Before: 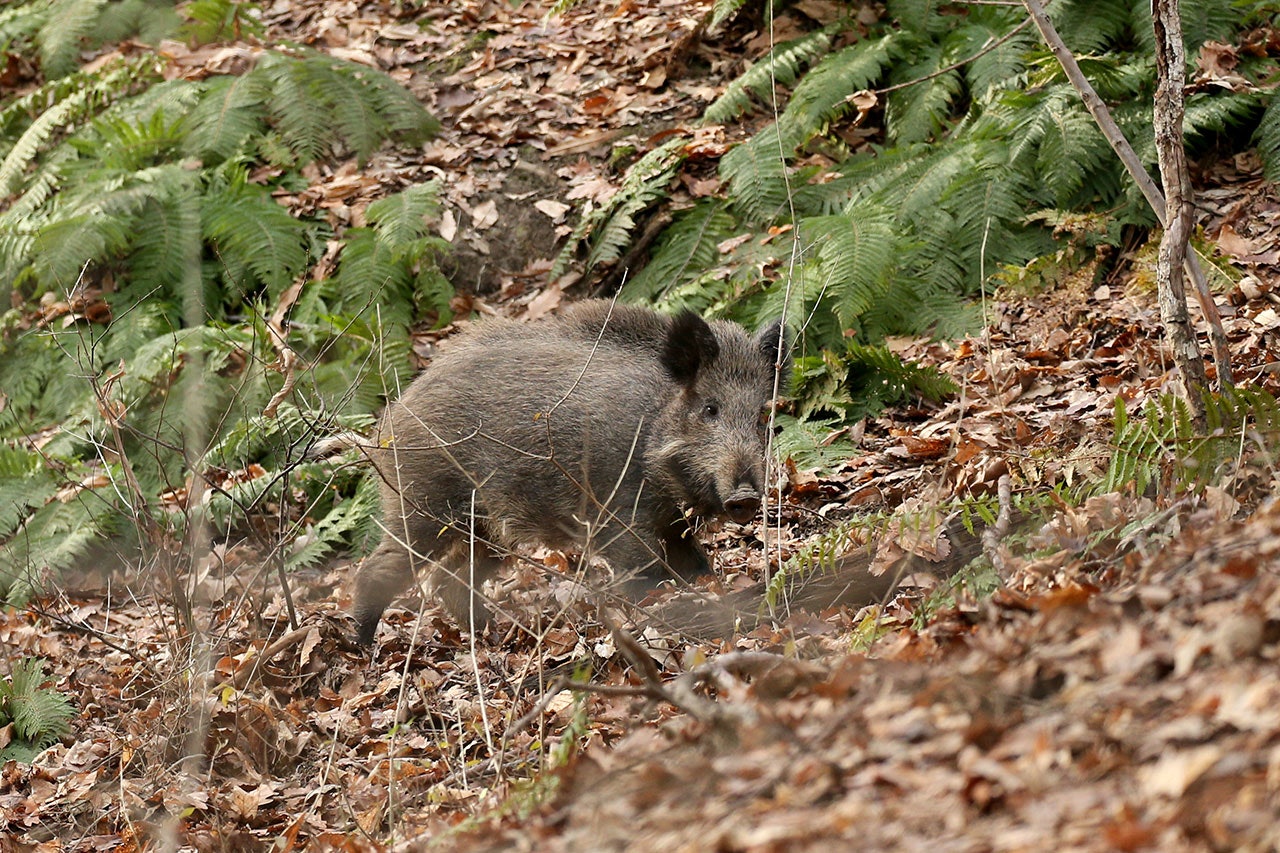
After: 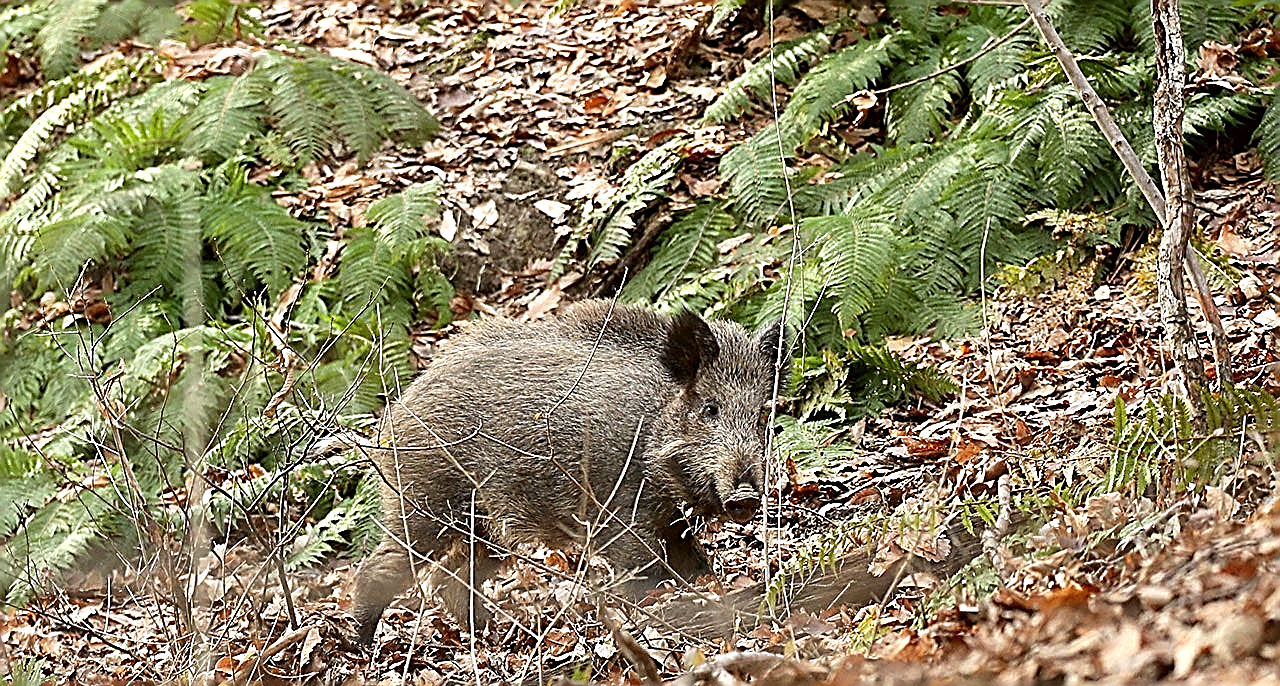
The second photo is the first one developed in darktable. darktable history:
crop: bottom 19.528%
sharpen: amount 1.997
color correction: highlights a* -2.98, highlights b* -2.01, shadows a* 2.02, shadows b* 3.04
exposure: exposure 0.558 EV, compensate highlight preservation false
